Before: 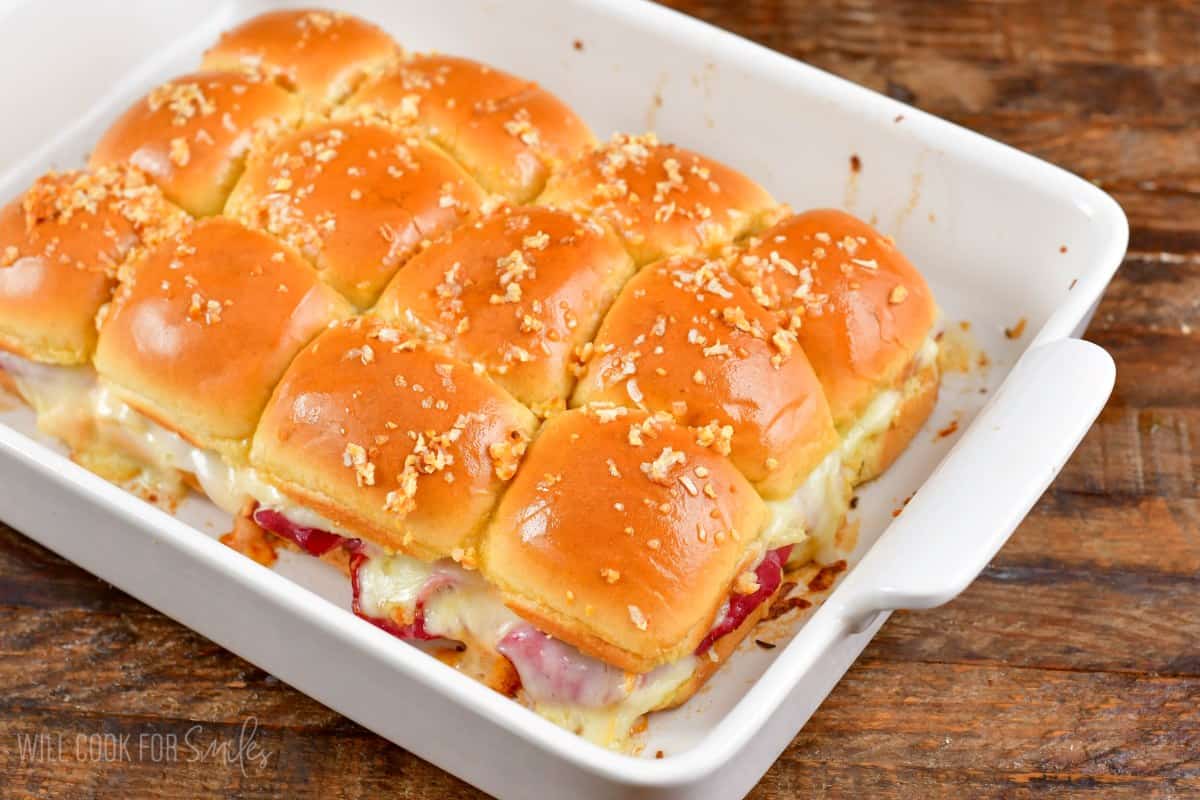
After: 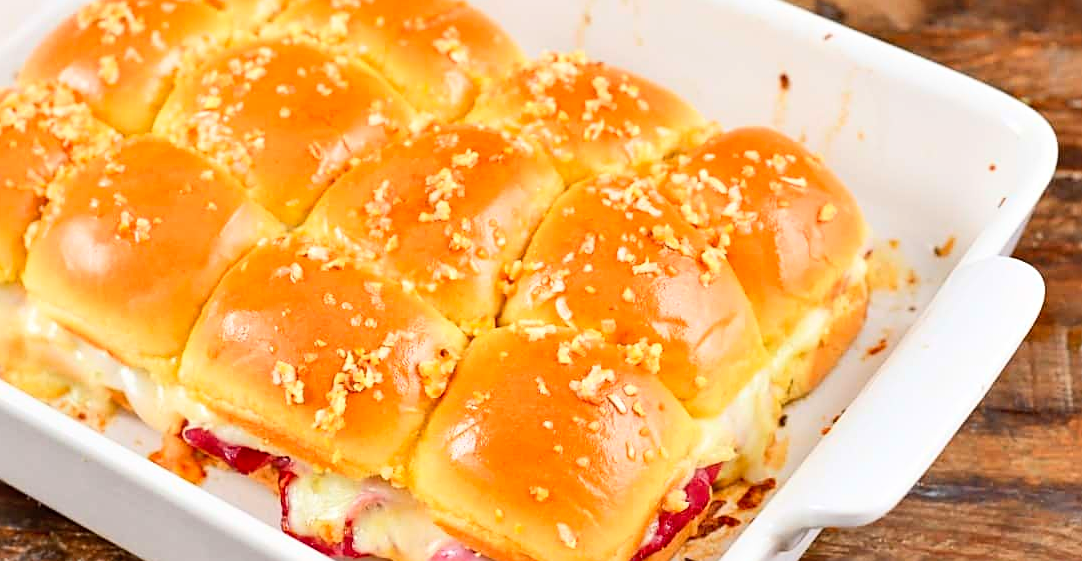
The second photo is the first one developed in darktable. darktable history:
contrast brightness saturation: contrast 0.198, brightness 0.162, saturation 0.221
crop: left 5.932%, top 10.326%, right 3.824%, bottom 19.438%
sharpen: on, module defaults
